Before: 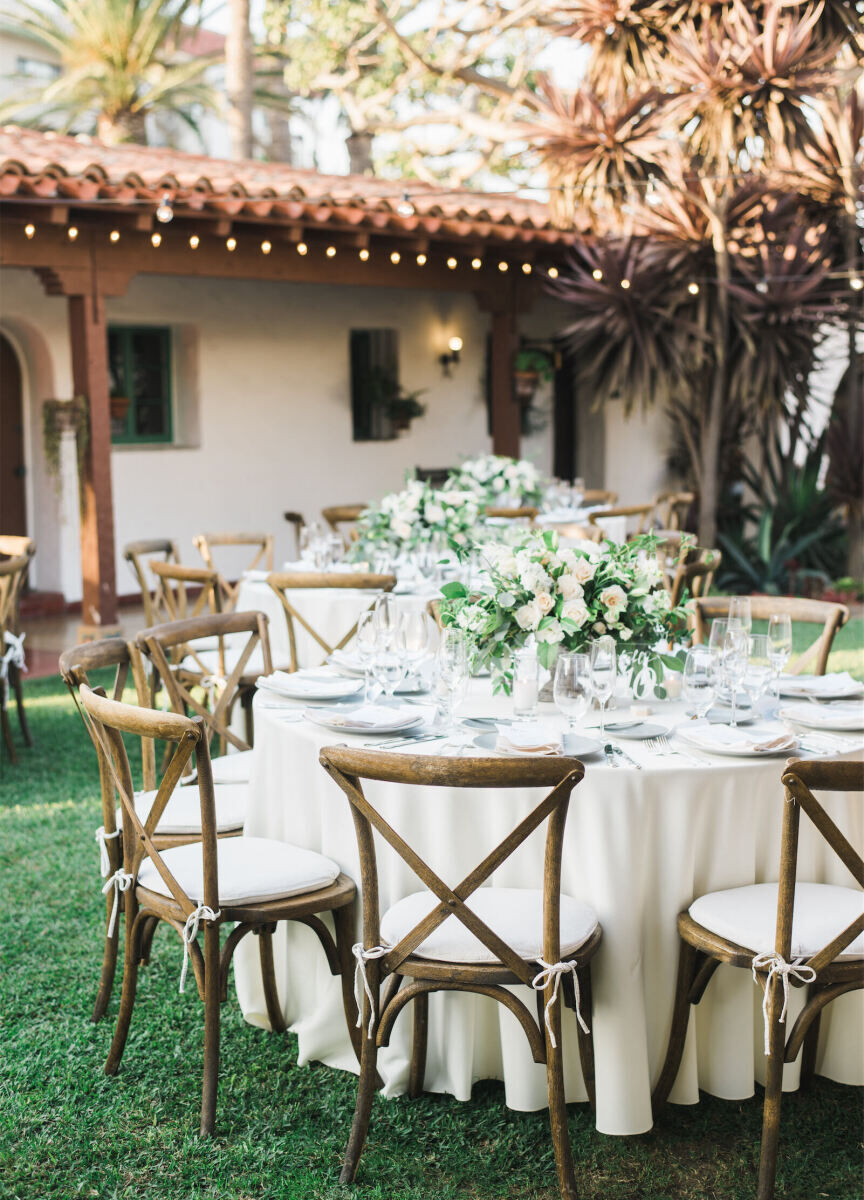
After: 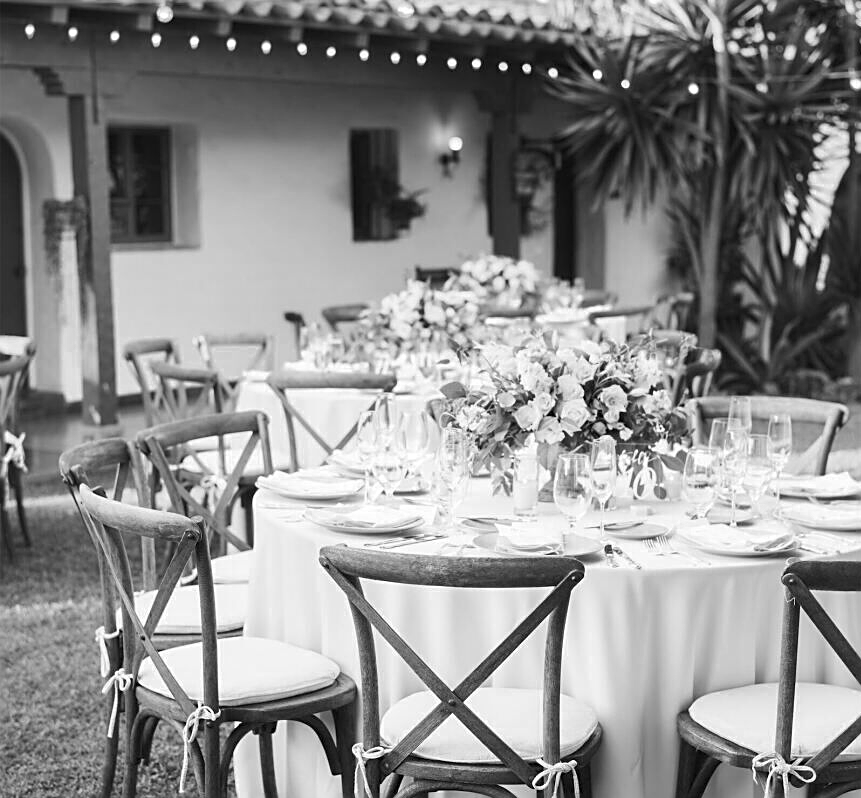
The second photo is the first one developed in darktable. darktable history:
sharpen: on, module defaults
crop: top 16.699%, bottom 16.744%
color zones: curves: ch0 [(0, 0.613) (0.01, 0.613) (0.245, 0.448) (0.498, 0.529) (0.642, 0.665) (0.879, 0.777) (0.99, 0.613)]; ch1 [(0, 0) (0.143, 0) (0.286, 0) (0.429, 0) (0.571, 0) (0.714, 0) (0.857, 0)]
